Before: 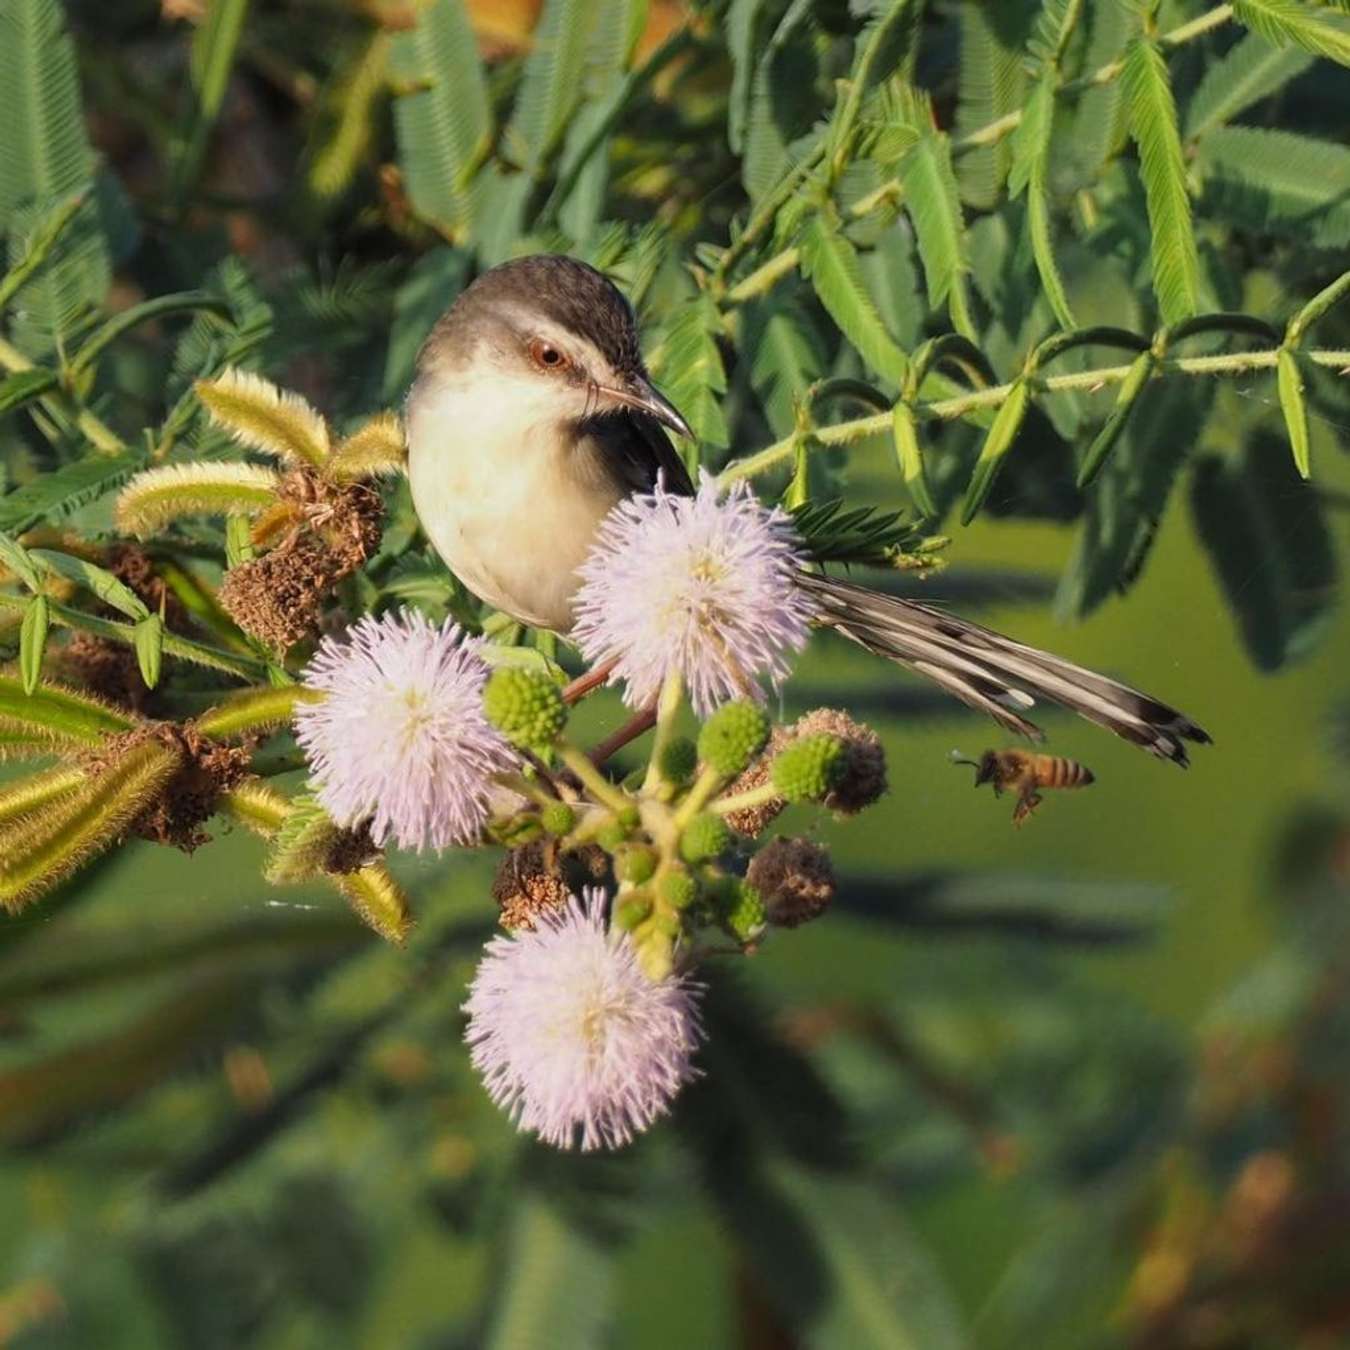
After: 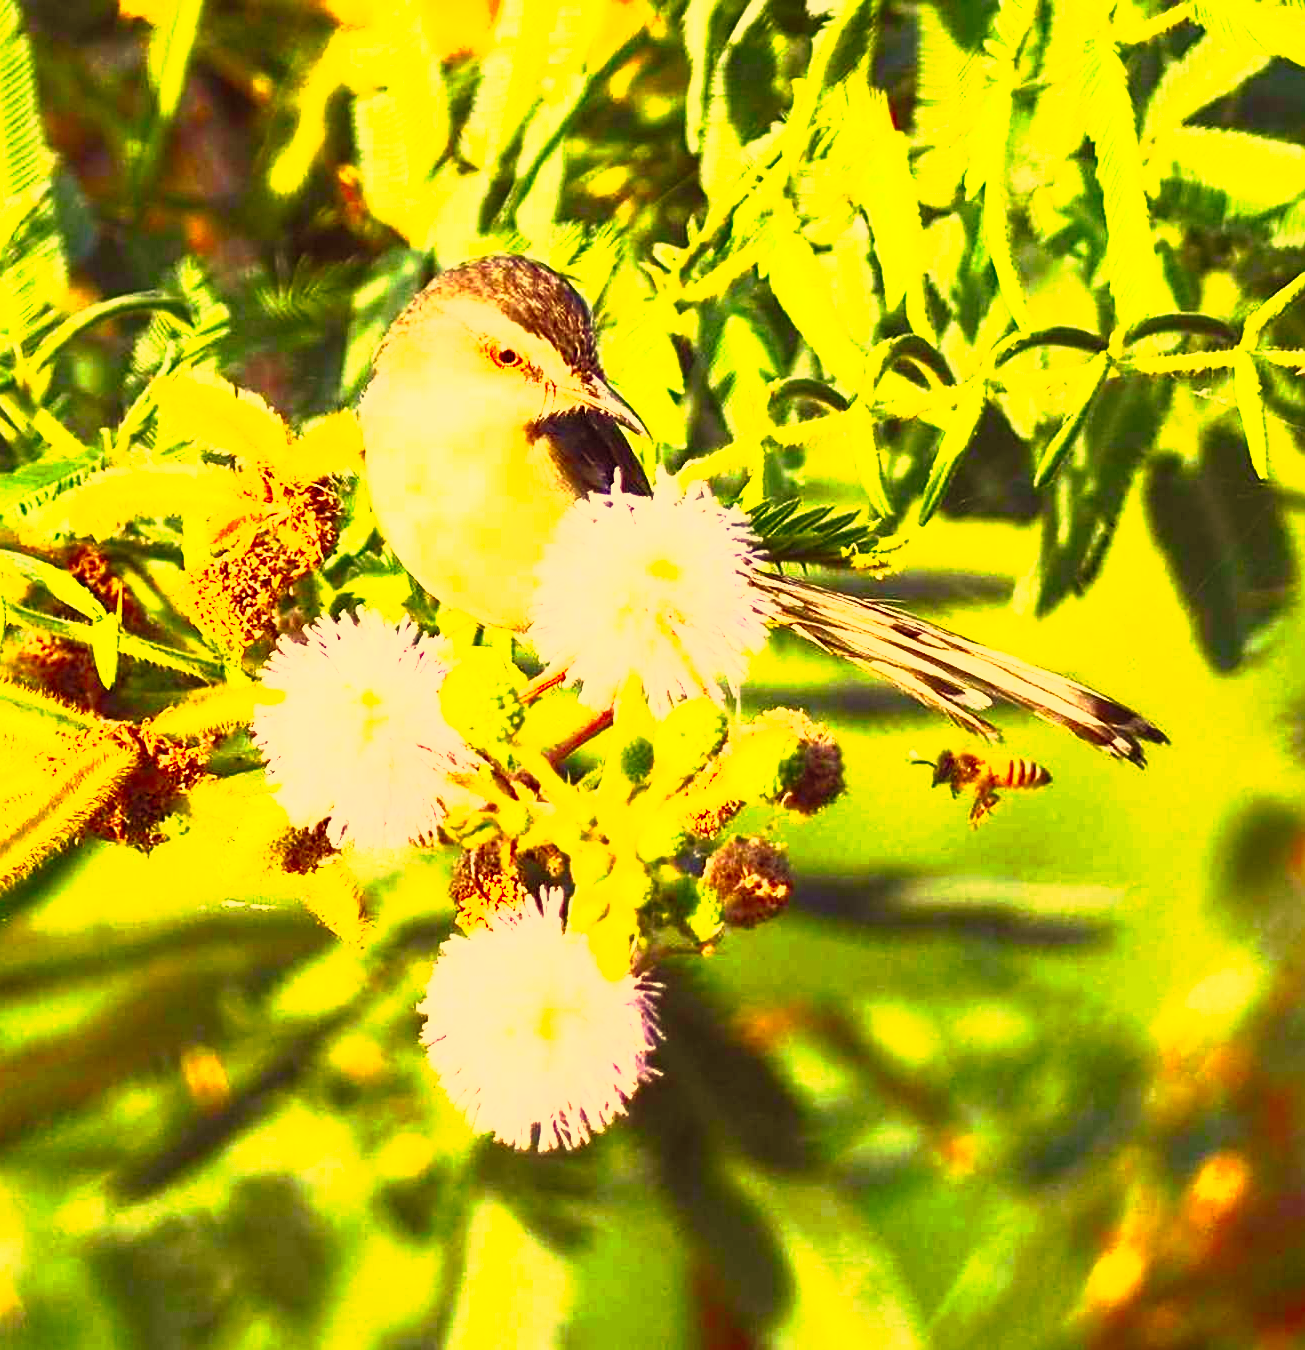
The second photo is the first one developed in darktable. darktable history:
crop and rotate: left 3.32%
exposure: exposure 0.605 EV, compensate highlight preservation false
tone curve: curves: ch0 [(0, 0) (0.105, 0.068) (0.195, 0.162) (0.283, 0.283) (0.384, 0.404) (0.485, 0.531) (0.638, 0.681) (0.795, 0.879) (1, 0.977)]; ch1 [(0, 0) (0.161, 0.092) (0.35, 0.33) (0.379, 0.401) (0.456, 0.469) (0.504, 0.501) (0.512, 0.523) (0.58, 0.597) (0.635, 0.646) (1, 1)]; ch2 [(0, 0) (0.371, 0.362) (0.437, 0.437) (0.5, 0.5) (0.53, 0.523) (0.56, 0.58) (0.622, 0.606) (1, 1)], preserve colors none
sharpen: on, module defaults
contrast brightness saturation: contrast 0.993, brightness 0.996, saturation 0.991
color correction: highlights a* 10.03, highlights b* 38.76, shadows a* 13.97, shadows b* 3.4
